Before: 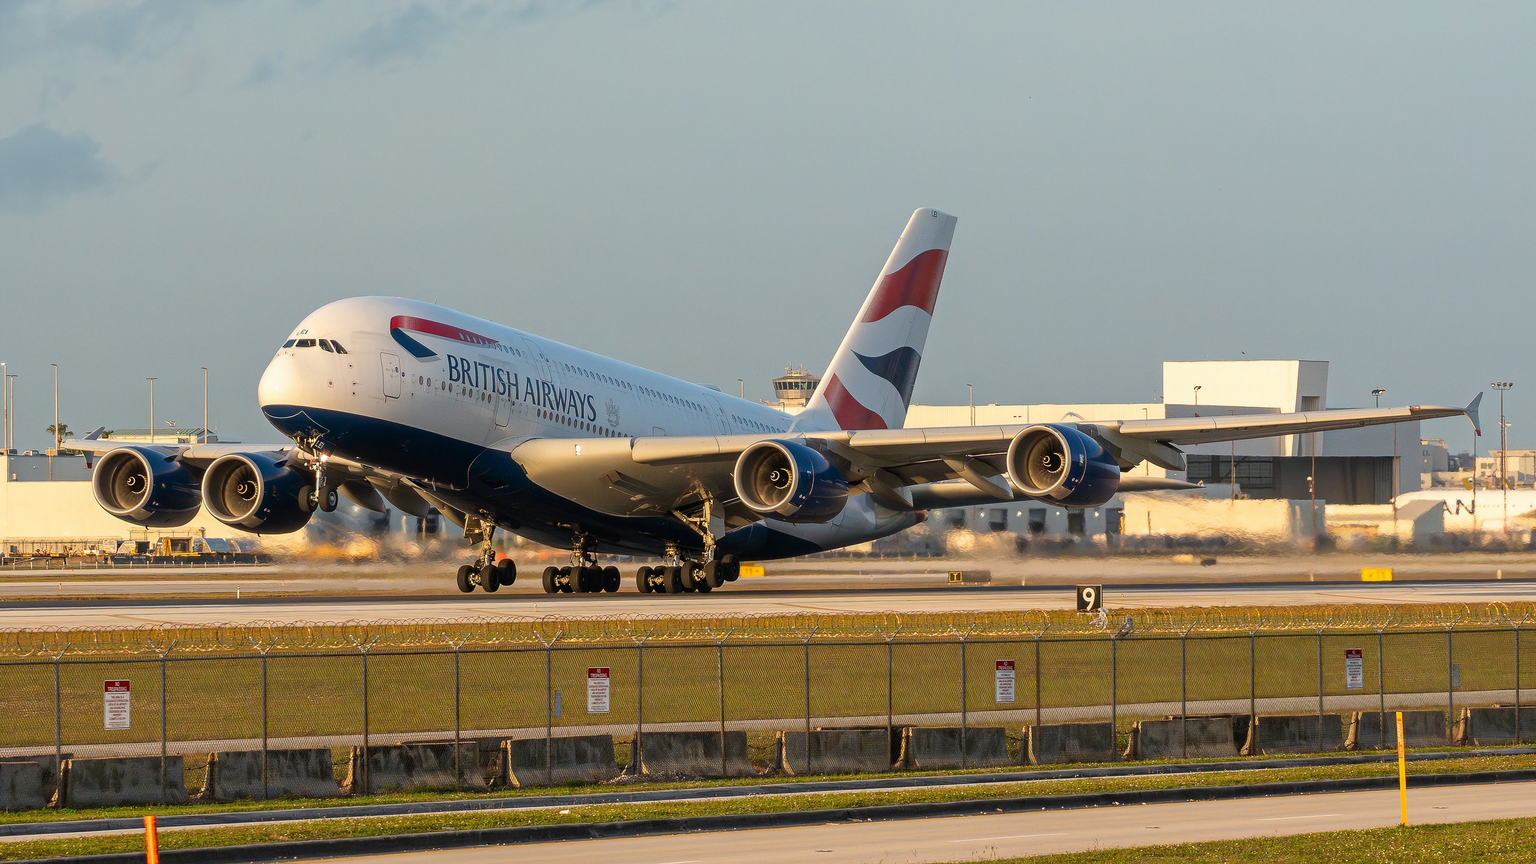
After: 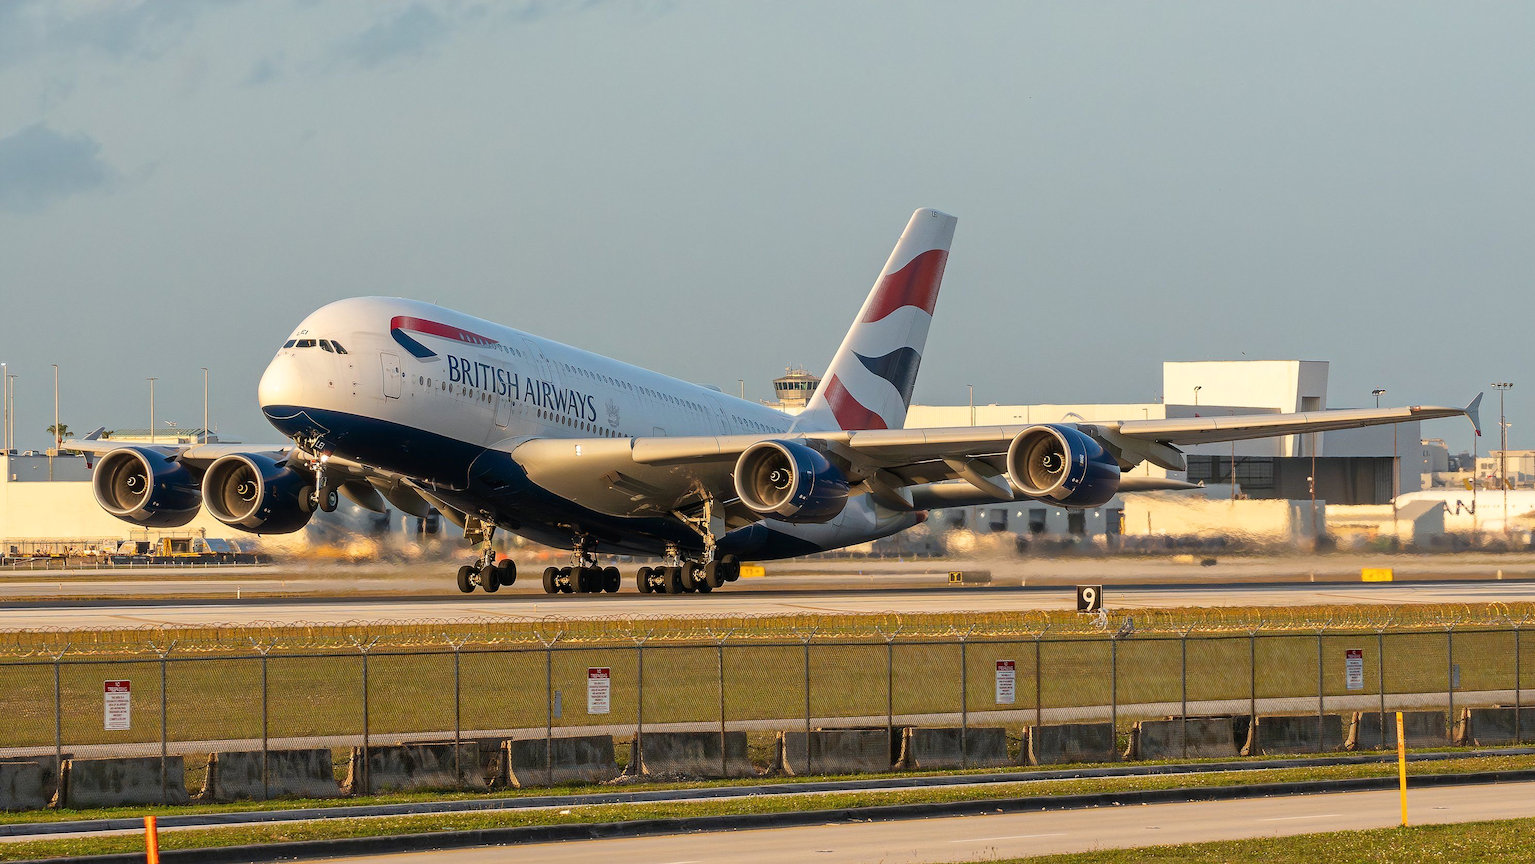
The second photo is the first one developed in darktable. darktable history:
shadows and highlights: shadows 11.31, white point adjustment 1.2, highlights -0.295, soften with gaussian
